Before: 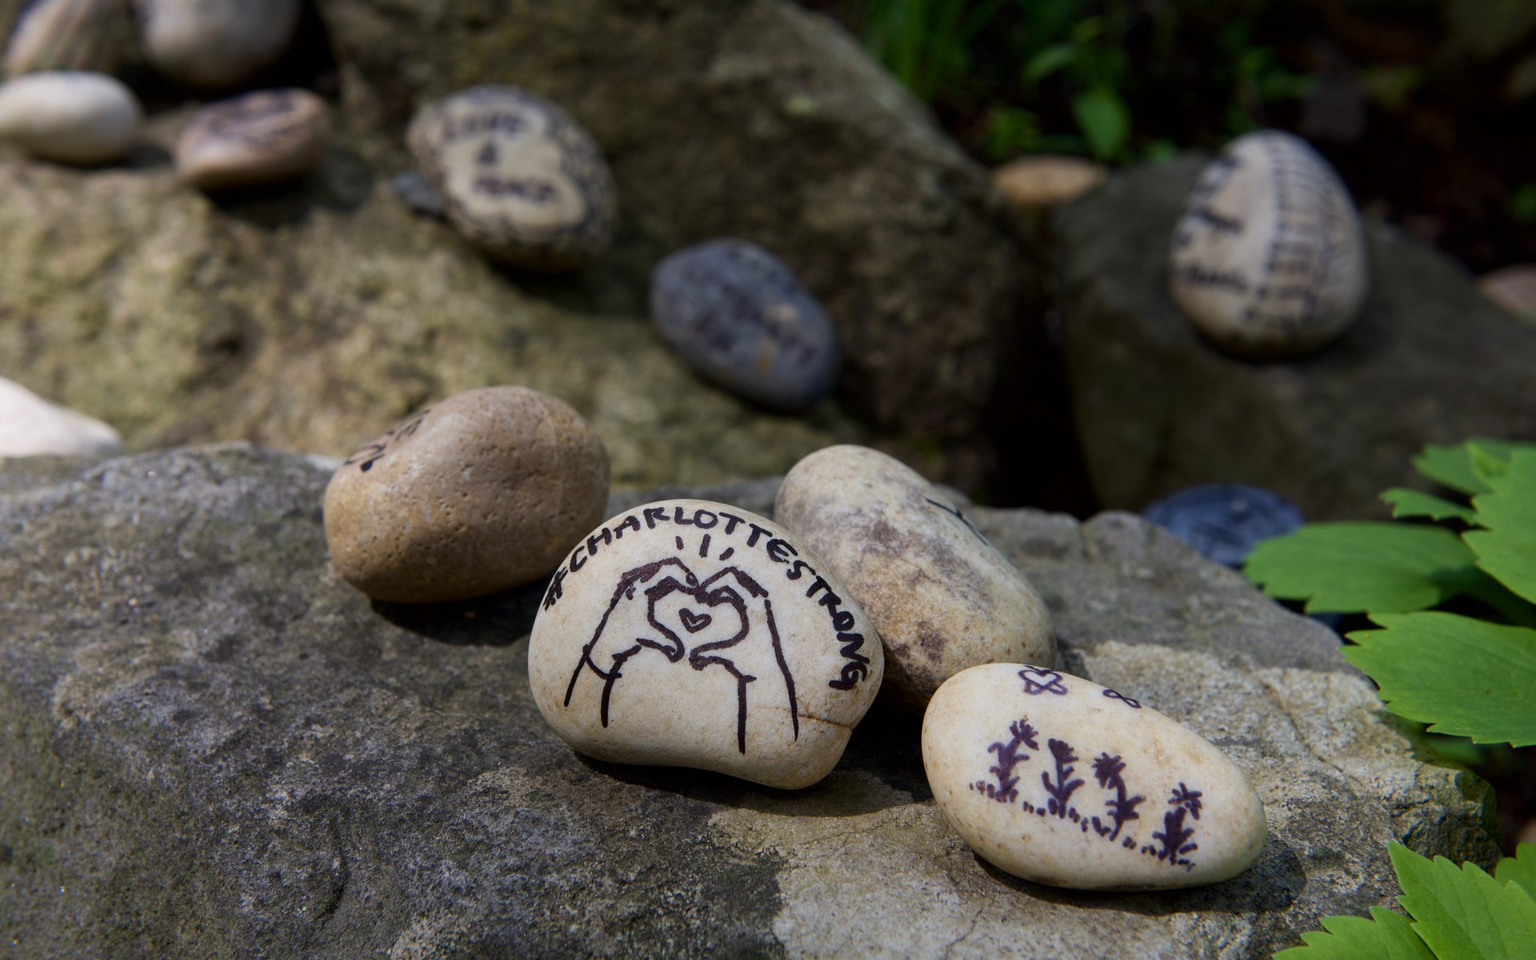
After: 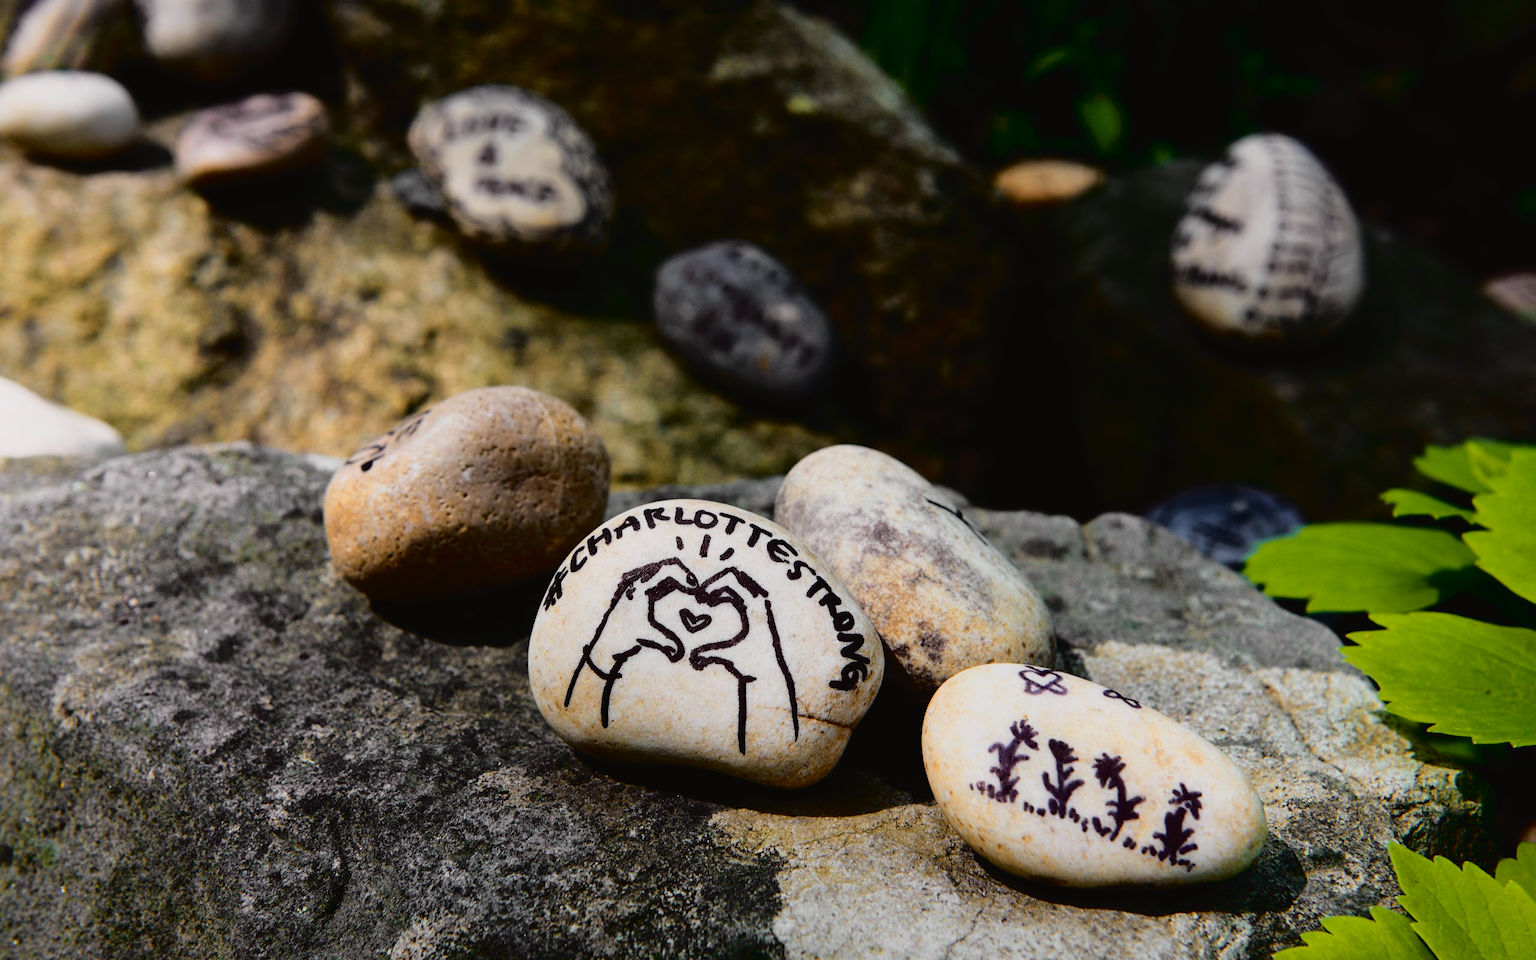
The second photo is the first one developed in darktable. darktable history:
color zones: curves: ch1 [(0.235, 0.558) (0.75, 0.5)]; ch2 [(0.25, 0.462) (0.749, 0.457)], mix 40.67%
filmic rgb: black relative exposure -7.65 EV, white relative exposure 4.56 EV, hardness 3.61
tone curve: curves: ch0 [(0, 0.022) (0.177, 0.086) (0.392, 0.438) (0.704, 0.844) (0.858, 0.938) (1, 0.981)]; ch1 [(0, 0) (0.402, 0.36) (0.476, 0.456) (0.498, 0.497) (0.518, 0.521) (0.58, 0.598) (0.619, 0.65) (0.692, 0.737) (1, 1)]; ch2 [(0, 0) (0.415, 0.438) (0.483, 0.499) (0.503, 0.503) (0.526, 0.532) (0.563, 0.604) (0.626, 0.697) (0.699, 0.753) (0.997, 0.858)], color space Lab, independent channels
